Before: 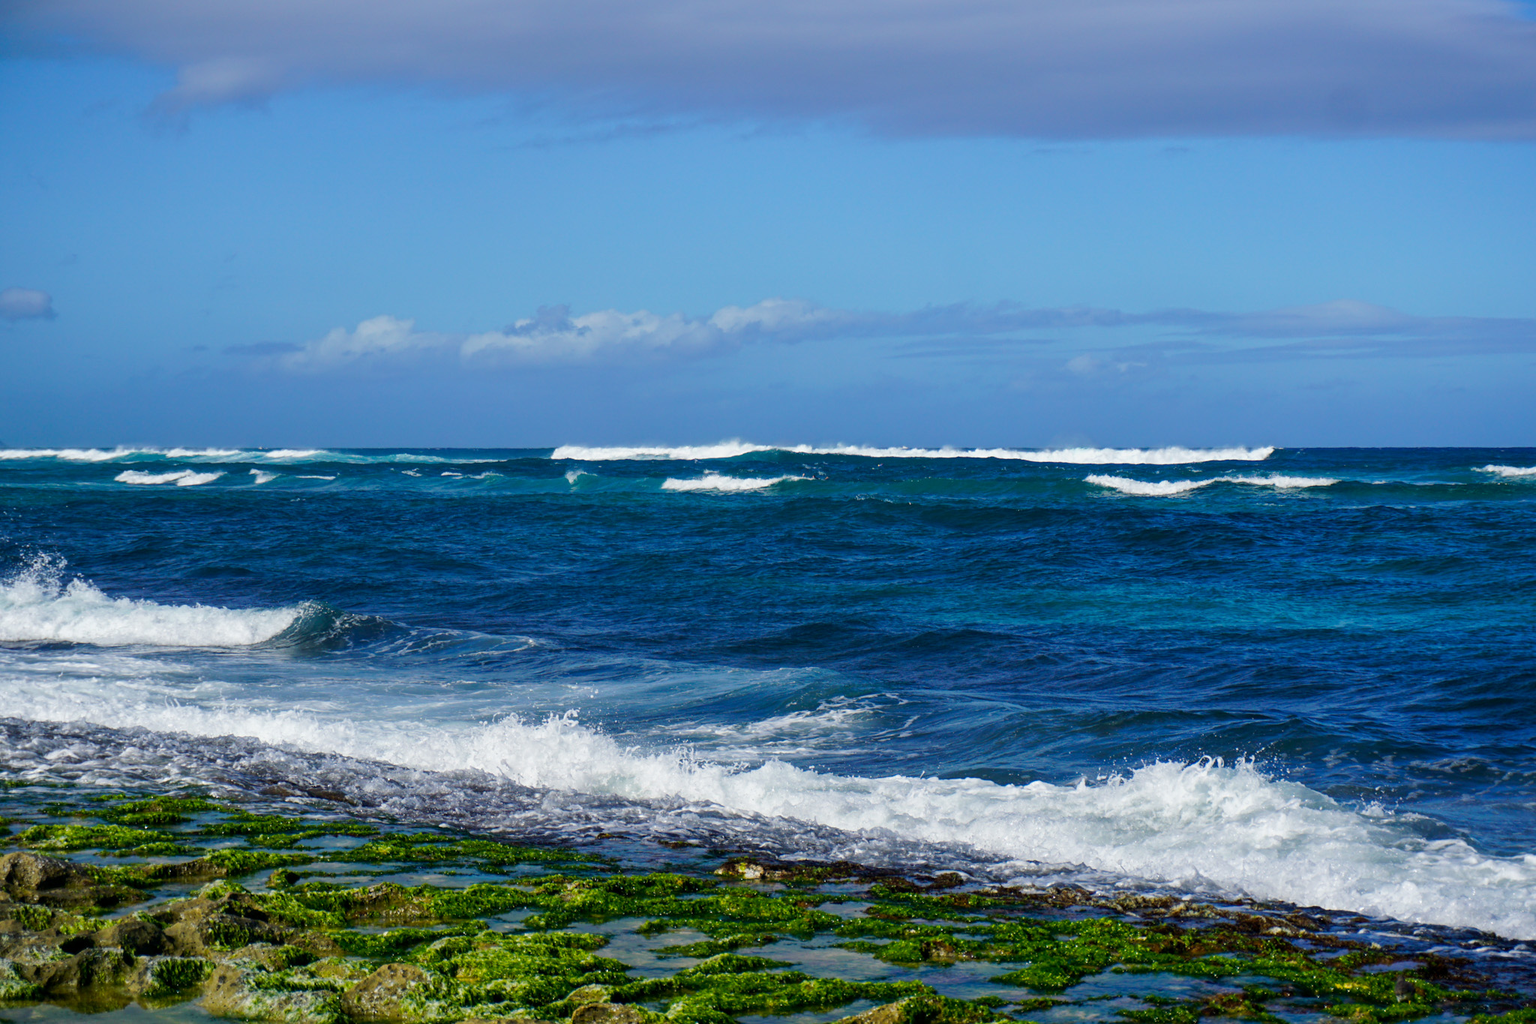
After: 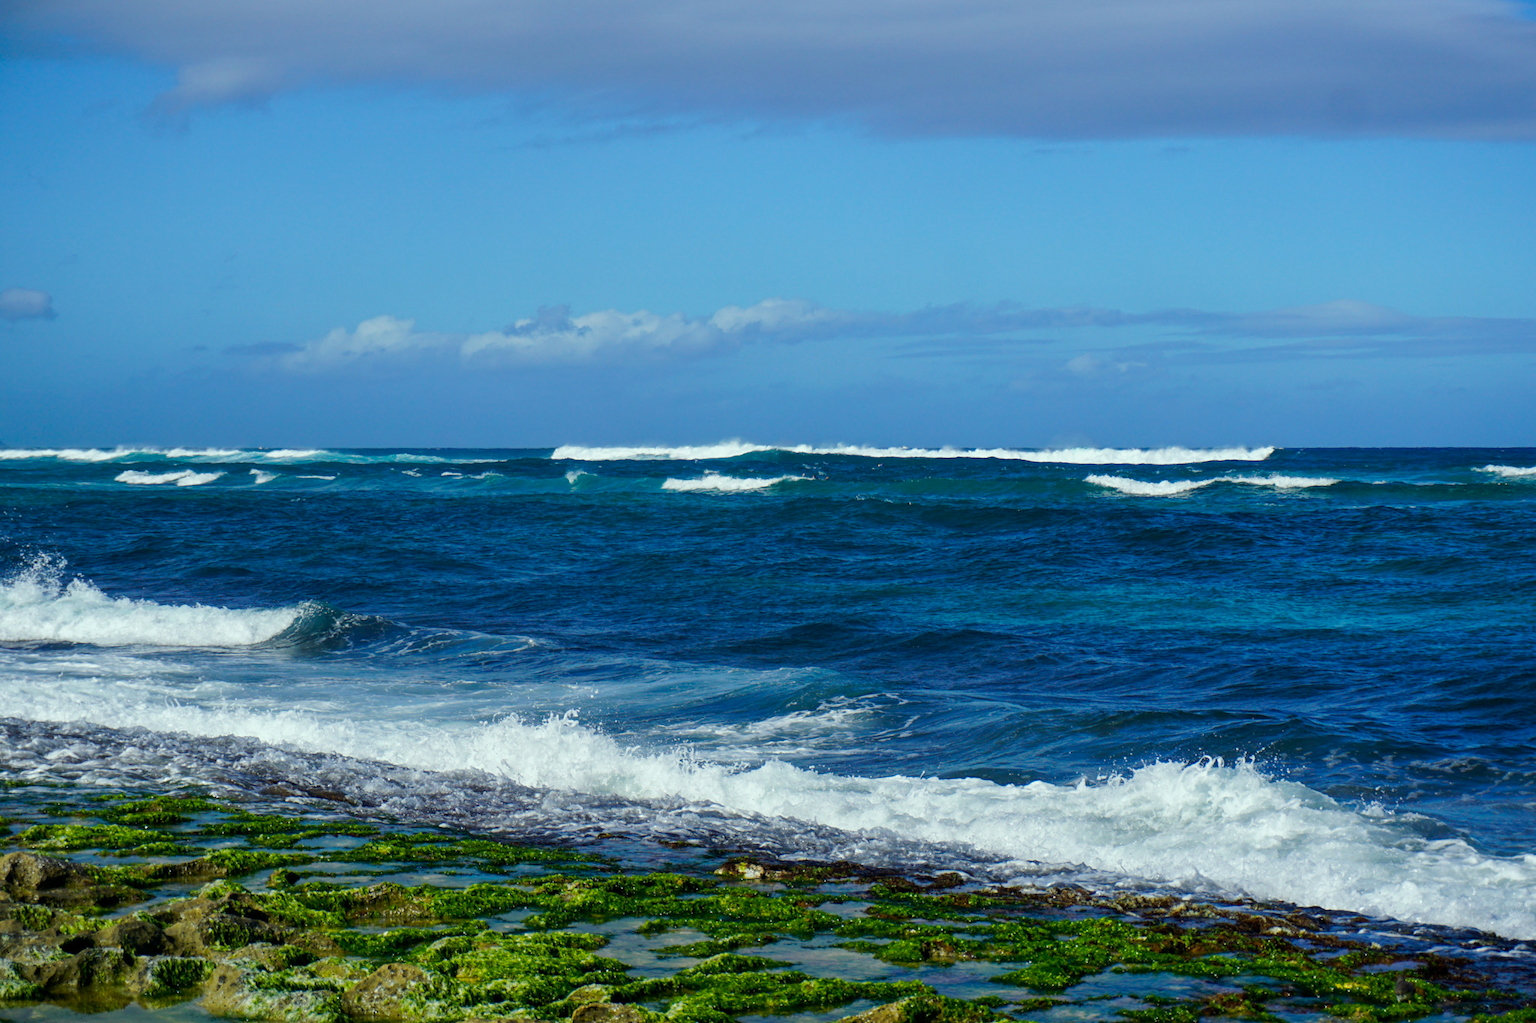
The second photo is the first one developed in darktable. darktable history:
color correction: highlights a* -6.5, highlights b* 0.808
